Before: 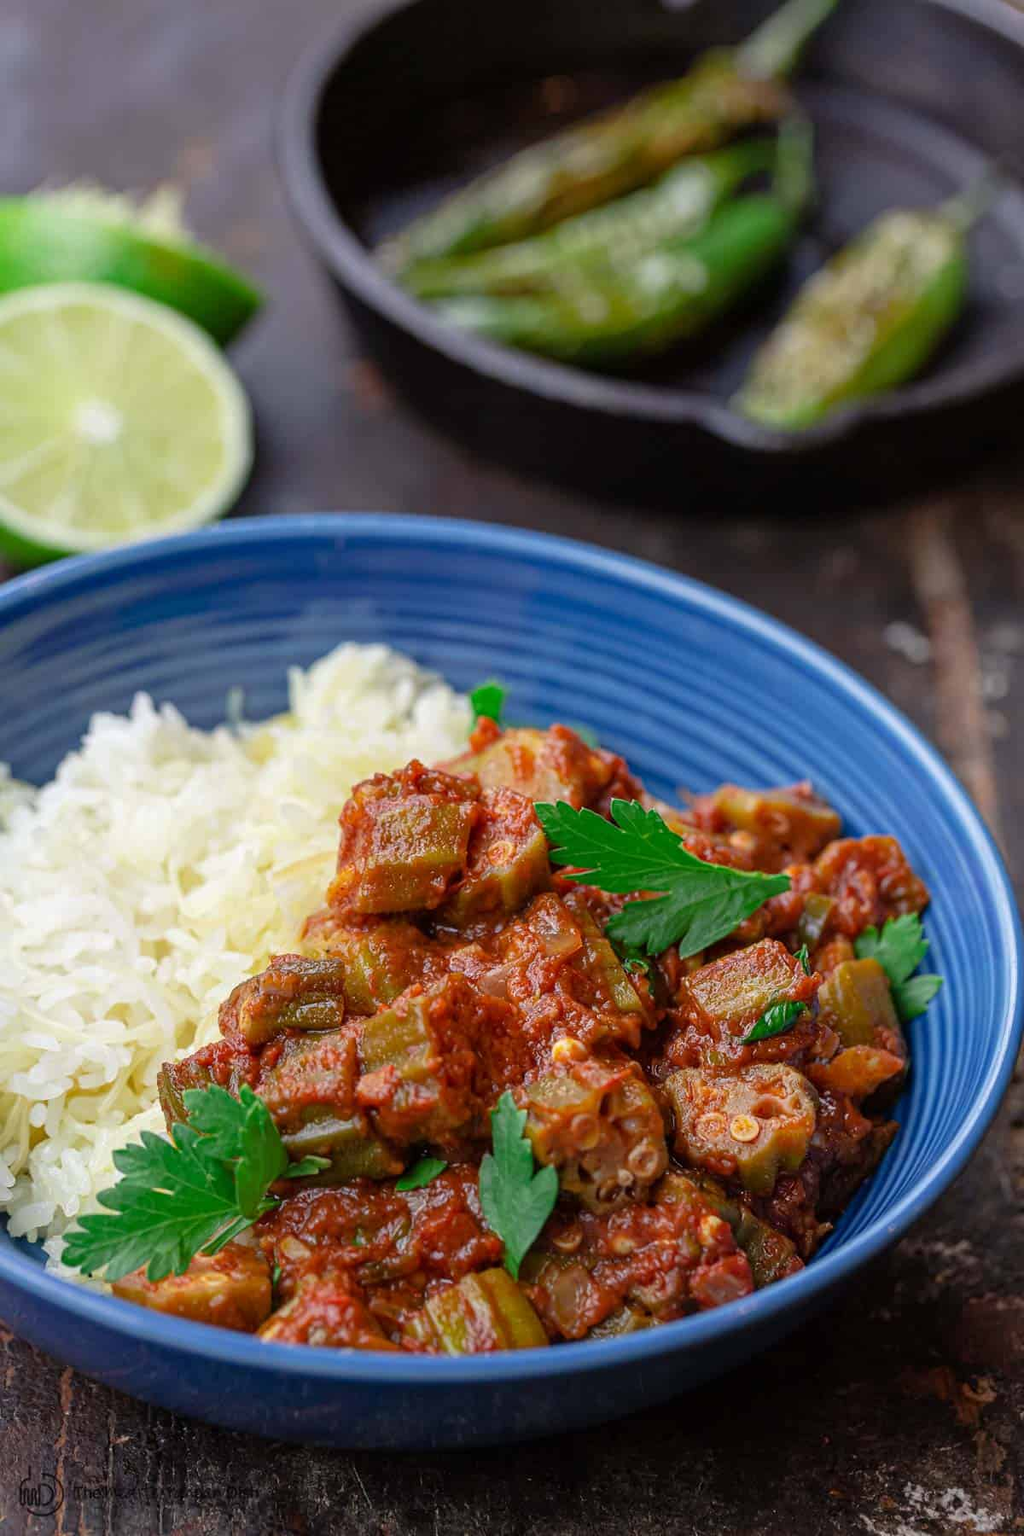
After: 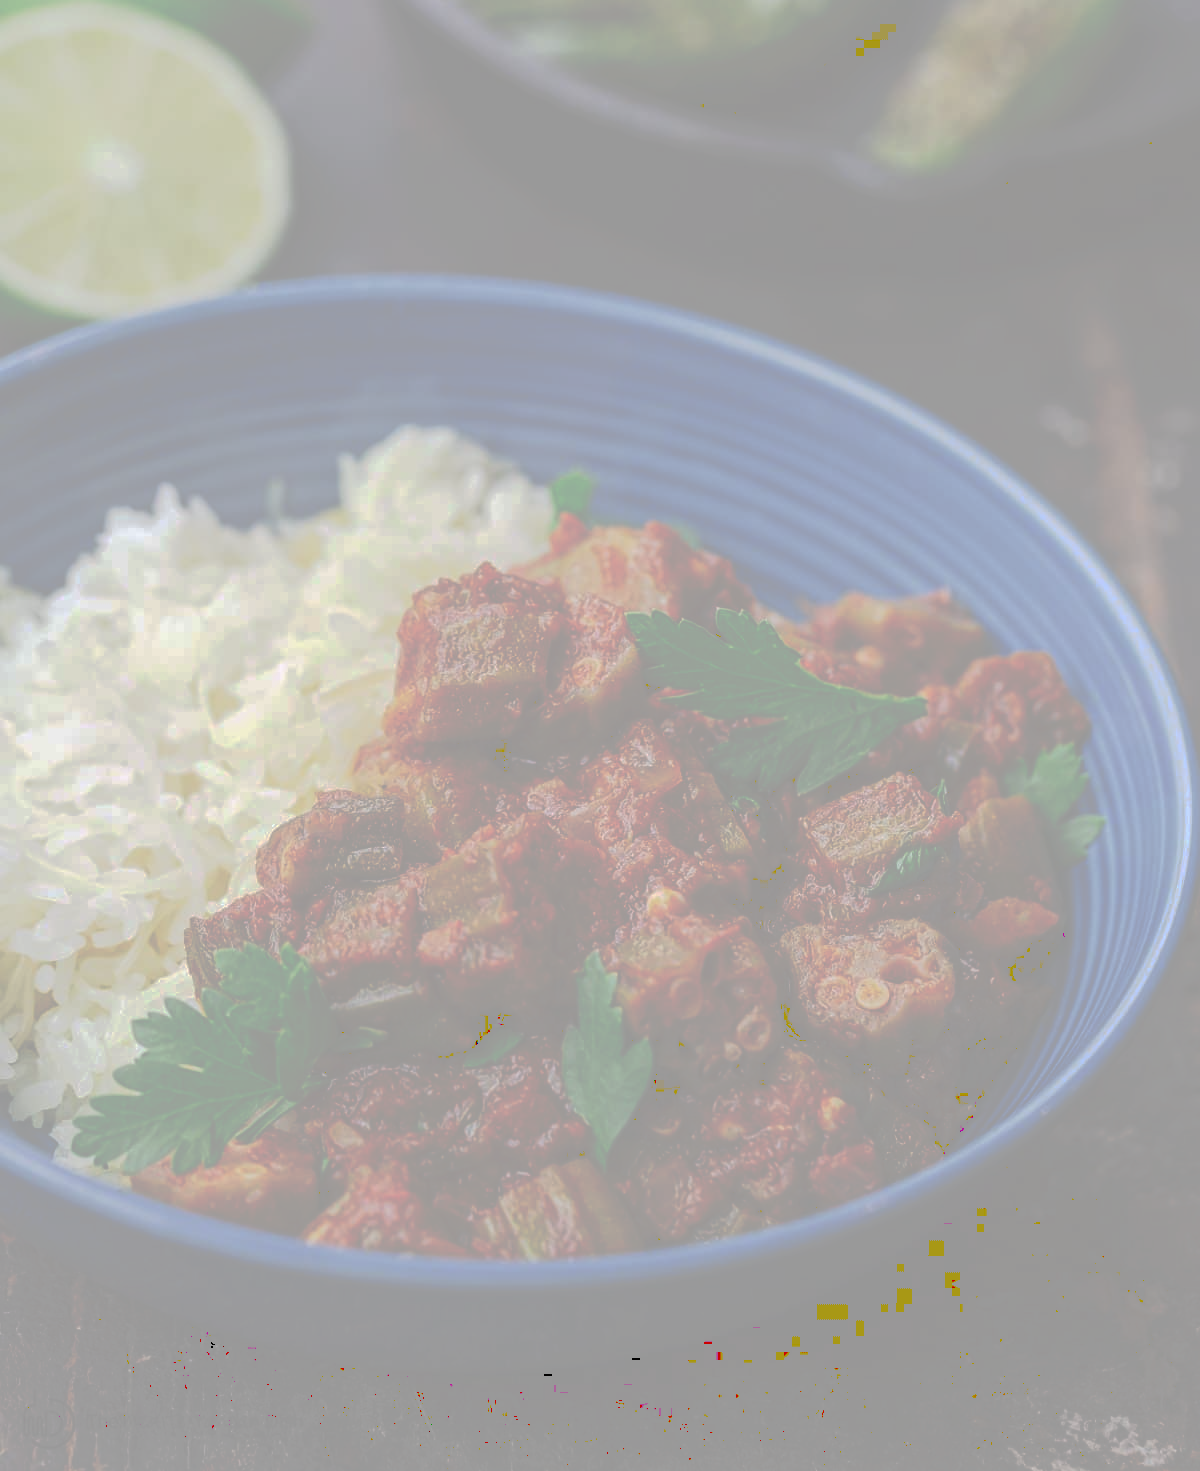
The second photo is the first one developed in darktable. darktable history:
tone curve: curves: ch0 [(0, 0) (0.003, 0.626) (0.011, 0.626) (0.025, 0.63) (0.044, 0.631) (0.069, 0.632) (0.1, 0.636) (0.136, 0.637) (0.177, 0.641) (0.224, 0.642) (0.277, 0.646) (0.335, 0.649) (0.399, 0.661) (0.468, 0.679) (0.543, 0.702) (0.623, 0.732) (0.709, 0.769) (0.801, 0.804) (0.898, 0.847) (1, 1)], preserve colors none
crop and rotate: top 18.225%
